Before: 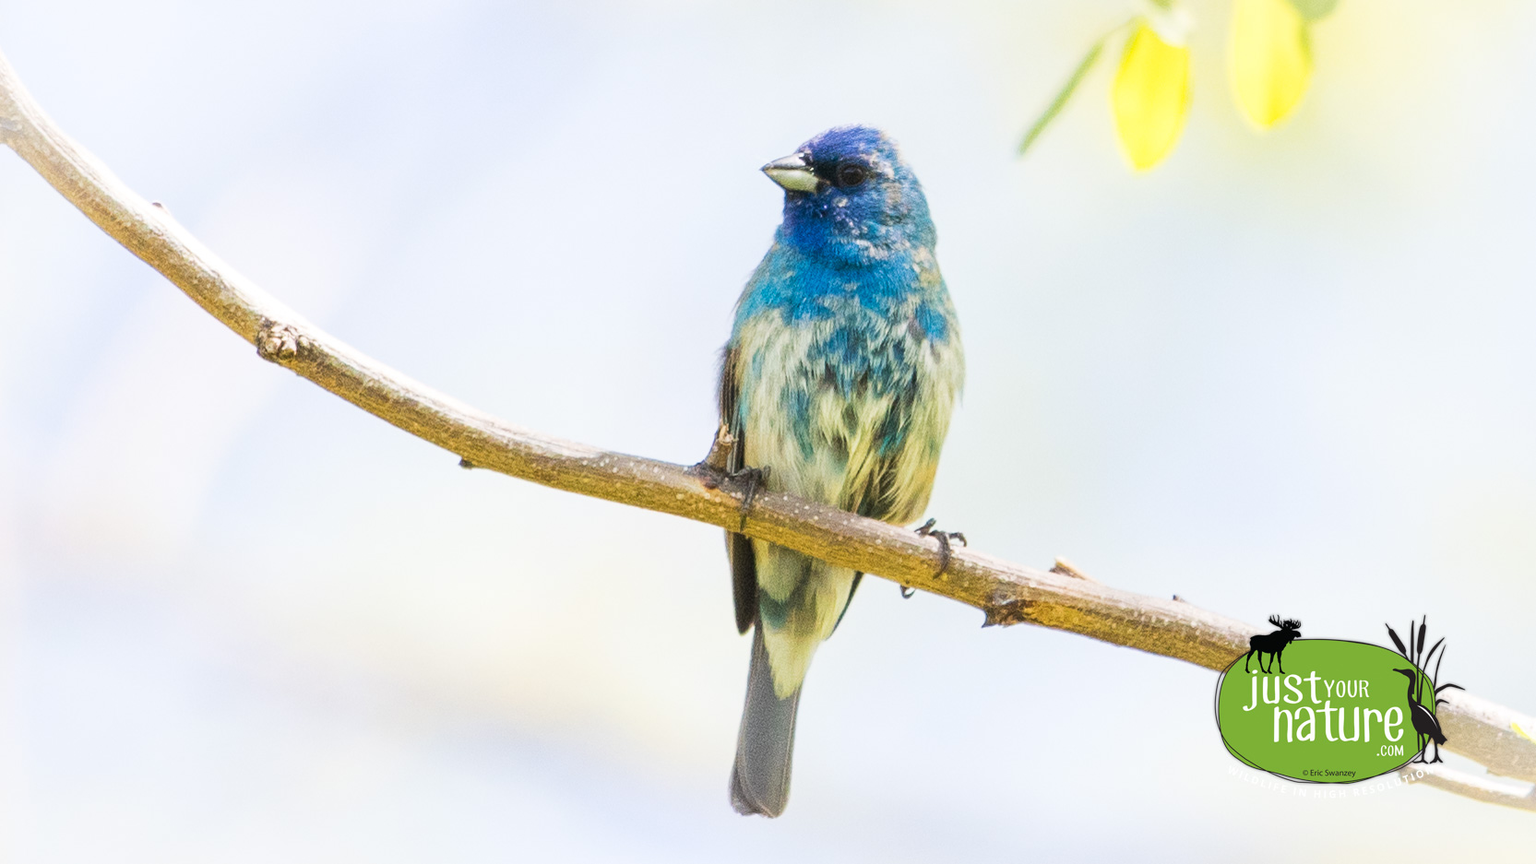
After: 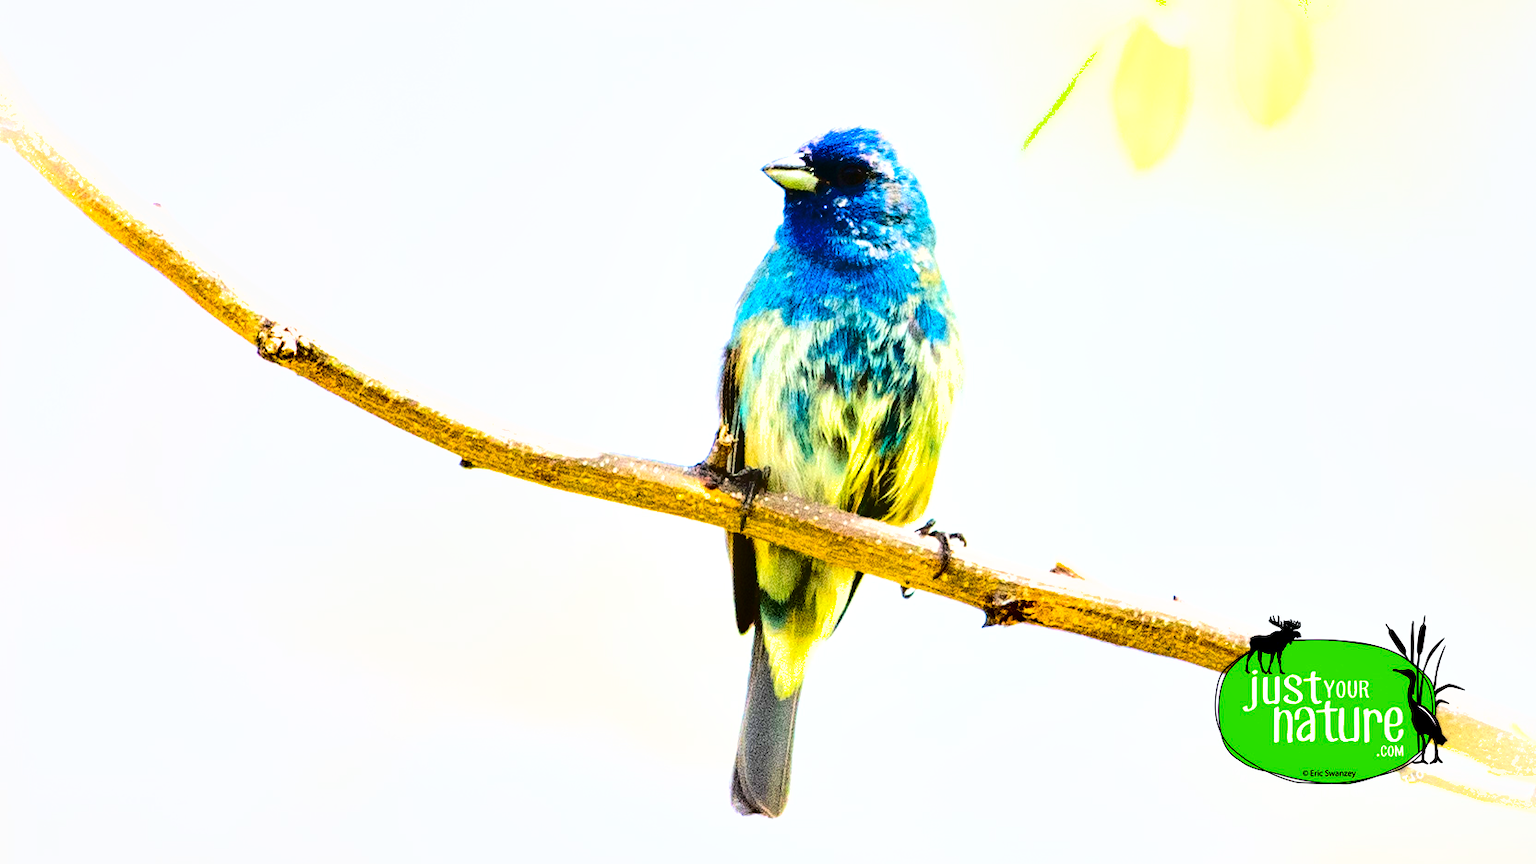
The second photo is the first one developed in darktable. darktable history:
exposure: black level correction 0, exposure 0.699 EV, compensate exposure bias true, compensate highlight preservation false
color balance rgb: perceptual saturation grading › global saturation 19.648%, perceptual brilliance grading › global brilliance 2.577%, perceptual brilliance grading › highlights -2.776%, perceptual brilliance grading › shadows 2.776%, global vibrance 20%
contrast brightness saturation: contrast 0.203, brightness 0.149, saturation 0.138
shadows and highlights: radius 133.7, soften with gaussian
